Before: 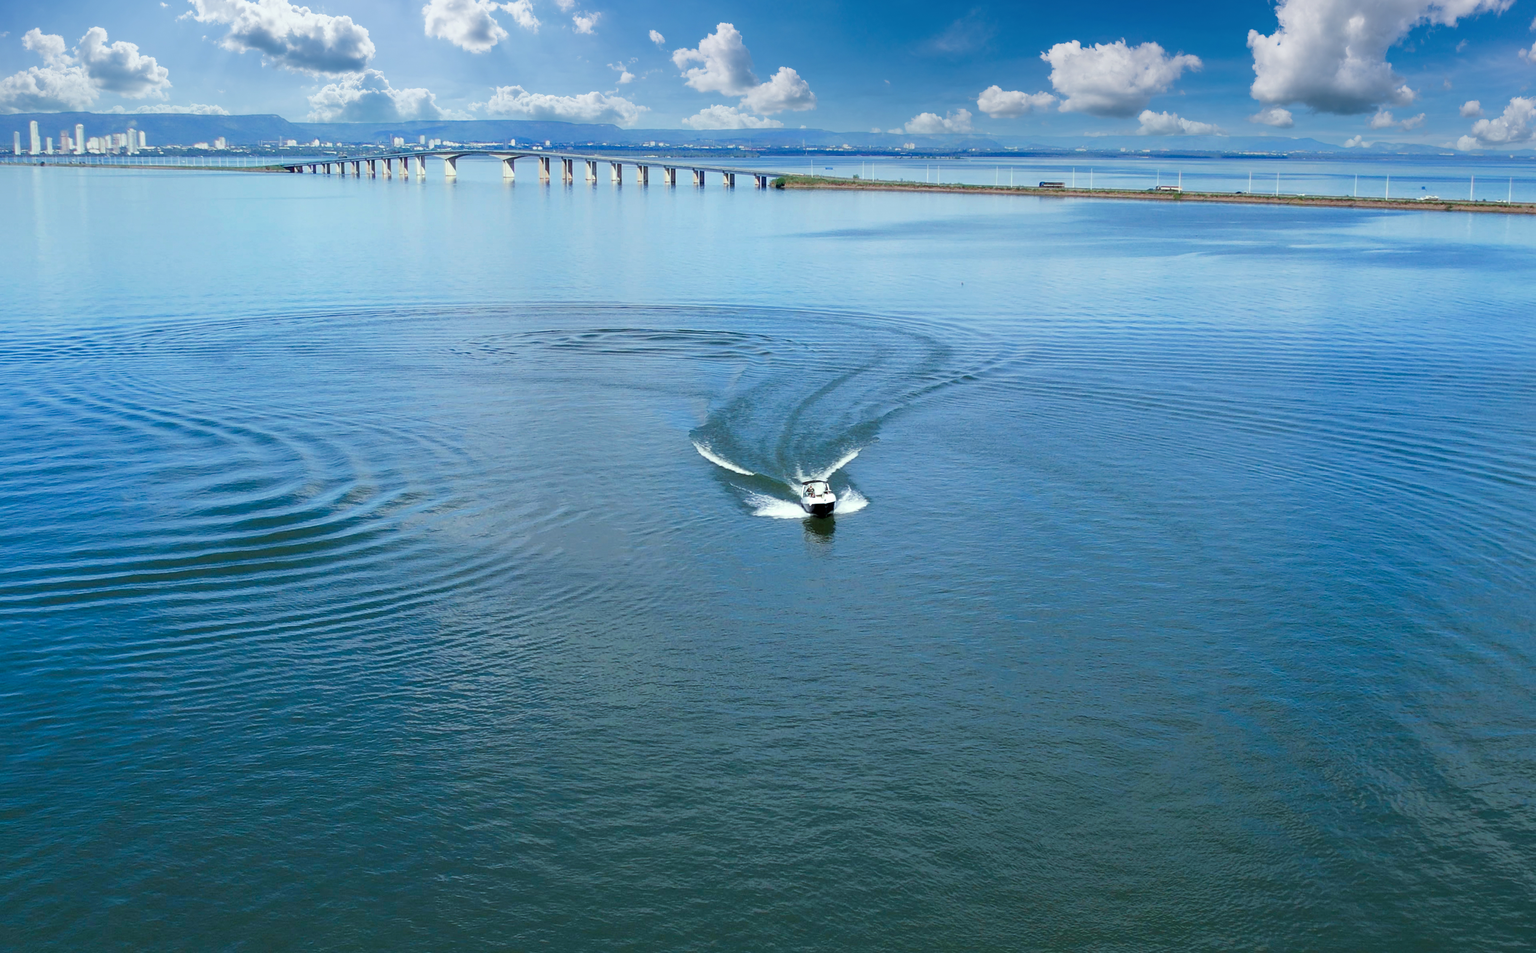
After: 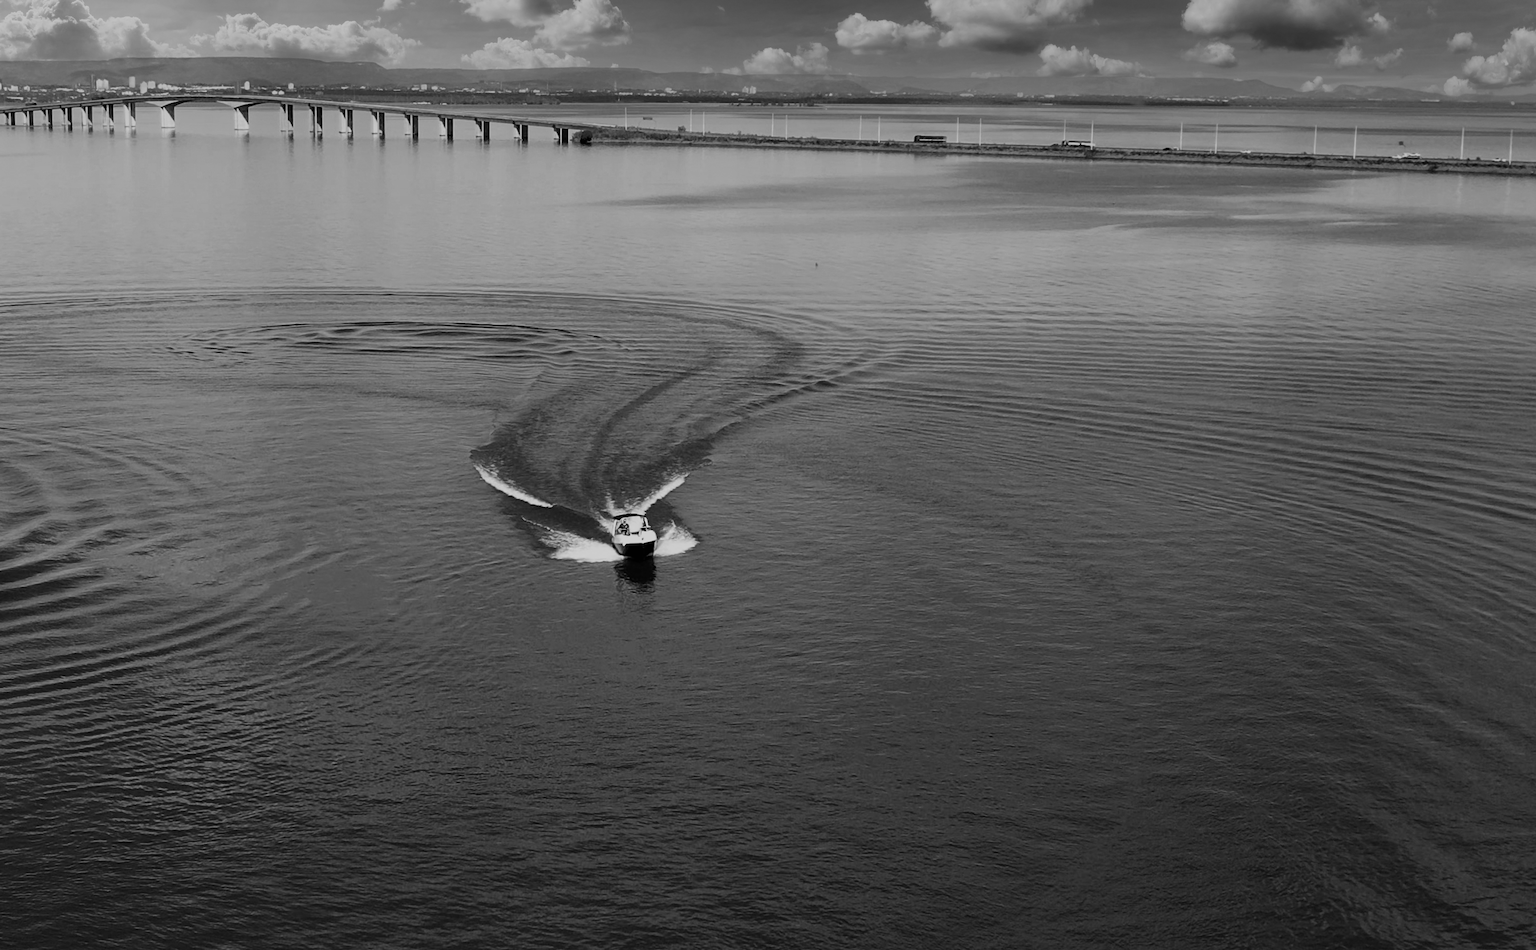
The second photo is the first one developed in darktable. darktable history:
exposure: exposure -2.002 EV, compensate highlight preservation false
base curve: curves: ch0 [(0, 0) (0.007, 0.004) (0.027, 0.03) (0.046, 0.07) (0.207, 0.54) (0.442, 0.872) (0.673, 0.972) (1, 1)], preserve colors none
monochrome: on, module defaults
crop and rotate: left 20.74%, top 7.912%, right 0.375%, bottom 13.378%
